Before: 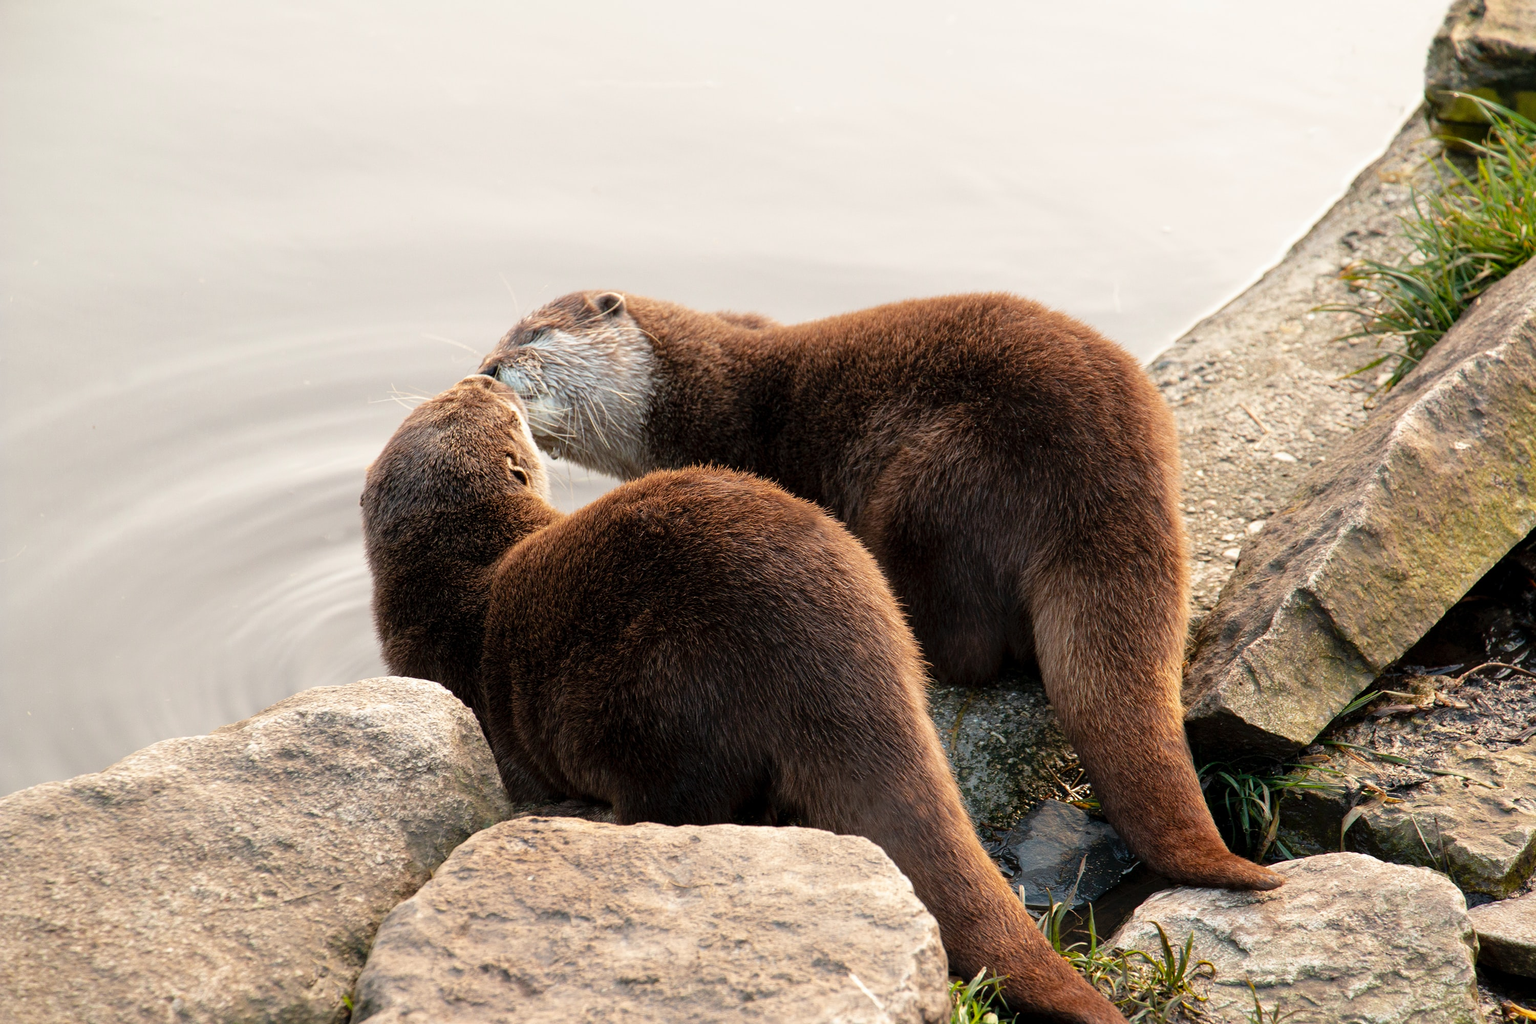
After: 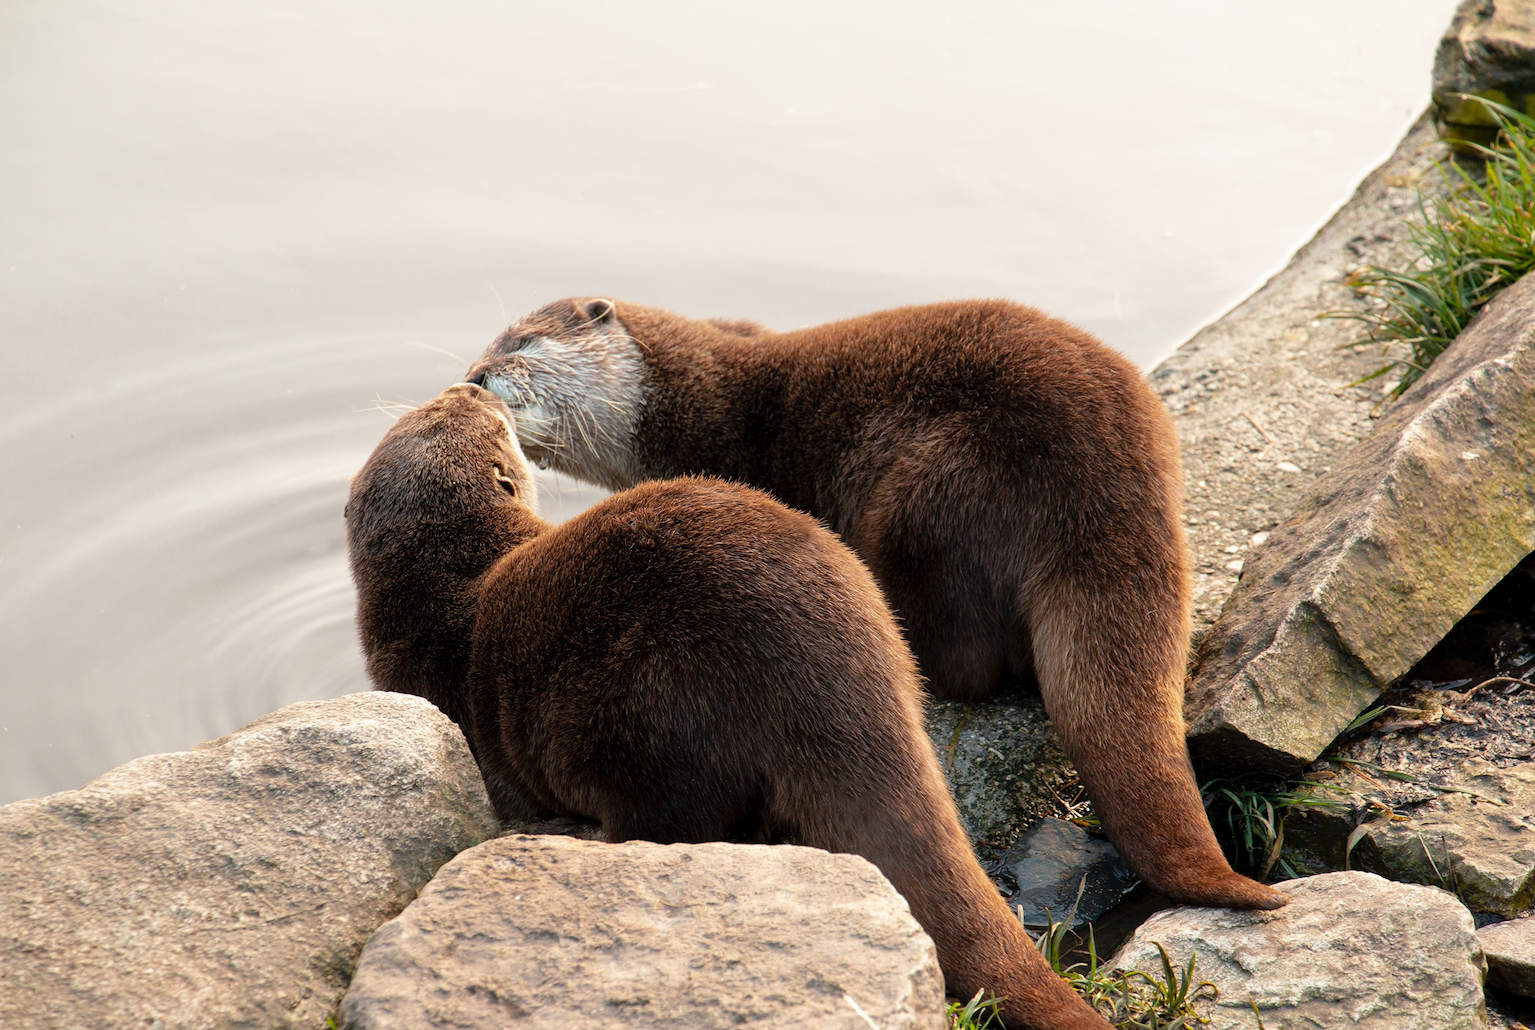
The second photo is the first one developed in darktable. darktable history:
crop and rotate: left 1.554%, right 0.549%, bottom 1.509%
